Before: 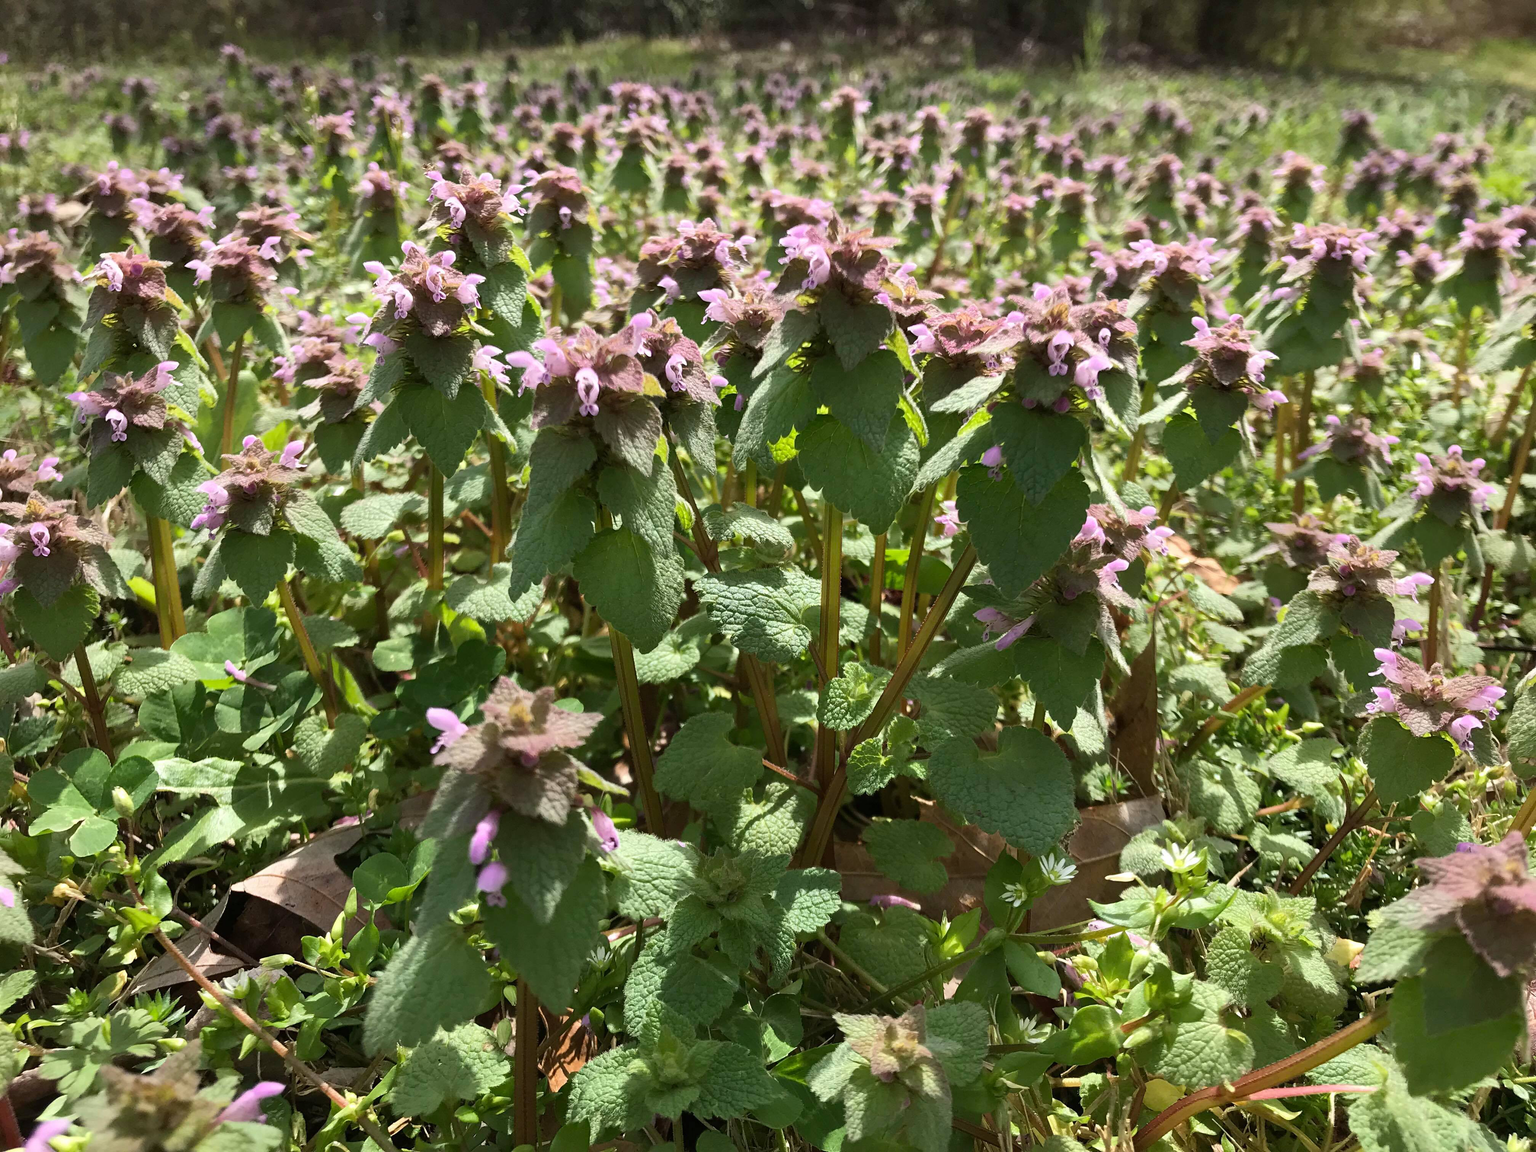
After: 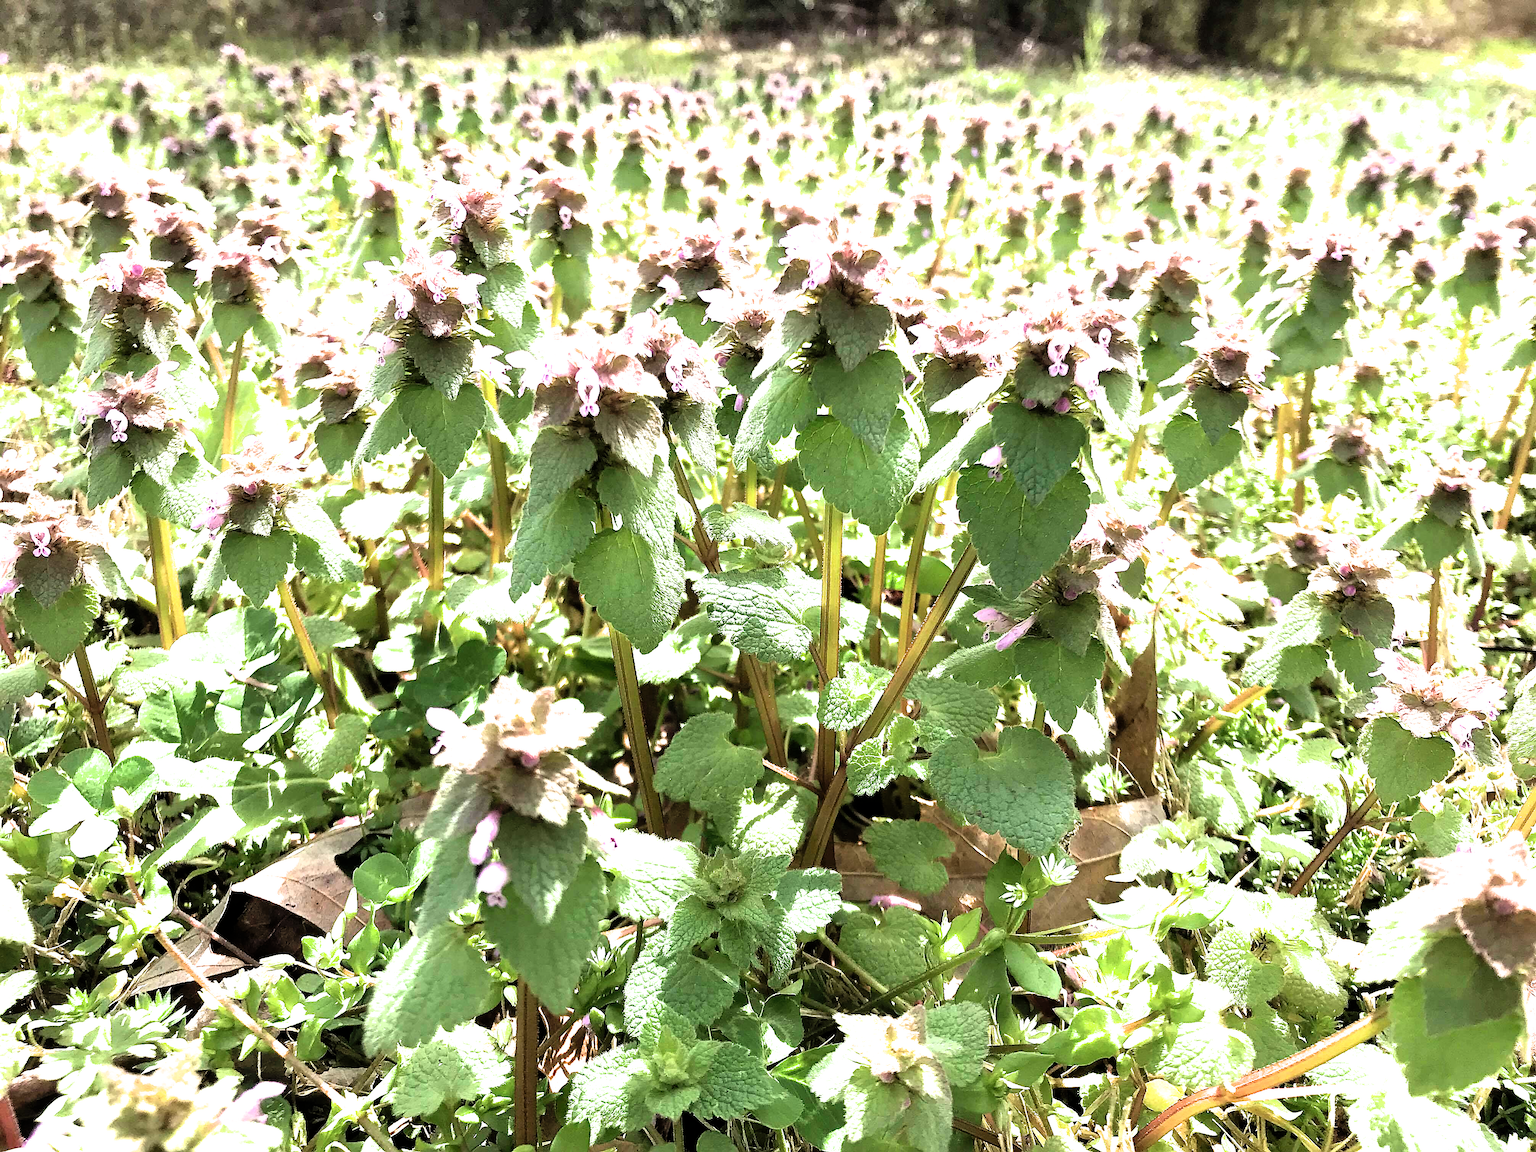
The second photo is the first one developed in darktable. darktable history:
exposure: black level correction 0, exposure 1.485 EV, compensate highlight preservation false
sharpen: radius 1.359, amount 1.26, threshold 0.733
filmic rgb: black relative exposure -8.24 EV, white relative exposure 2.25 EV, hardness 7.17, latitude 85.86%, contrast 1.7, highlights saturation mix -4.01%, shadows ↔ highlights balance -3%, color science v4 (2020), iterations of high-quality reconstruction 10
levels: levels [0, 0.445, 1]
